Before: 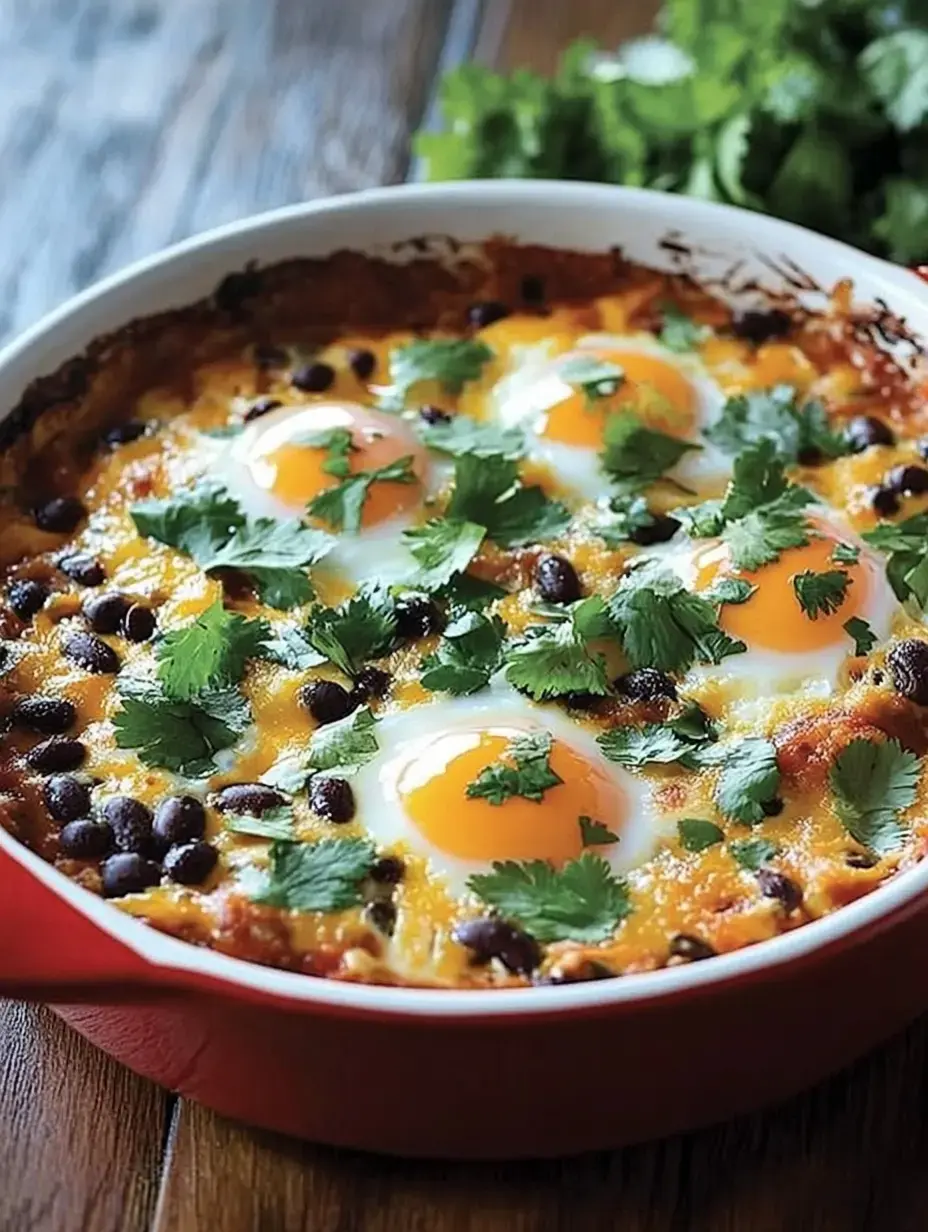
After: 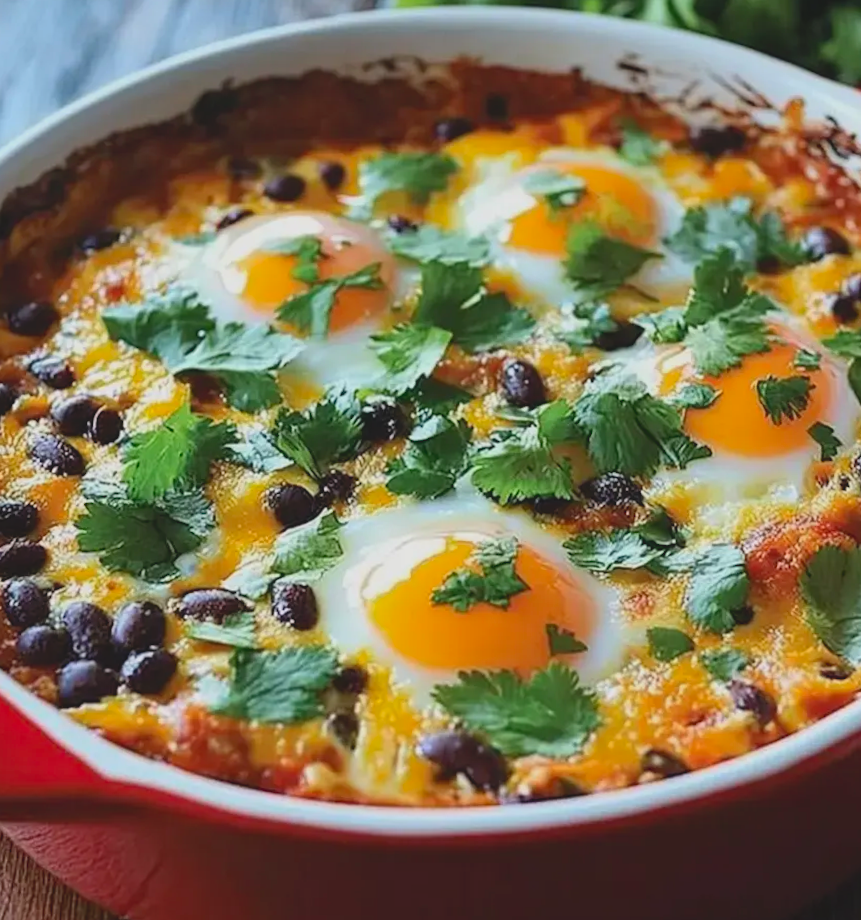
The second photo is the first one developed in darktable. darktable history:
rotate and perspective: rotation 0.215°, lens shift (vertical) -0.139, crop left 0.069, crop right 0.939, crop top 0.002, crop bottom 0.996
crop and rotate: top 12.5%, bottom 12.5%
contrast brightness saturation: contrast -0.19, saturation 0.19
